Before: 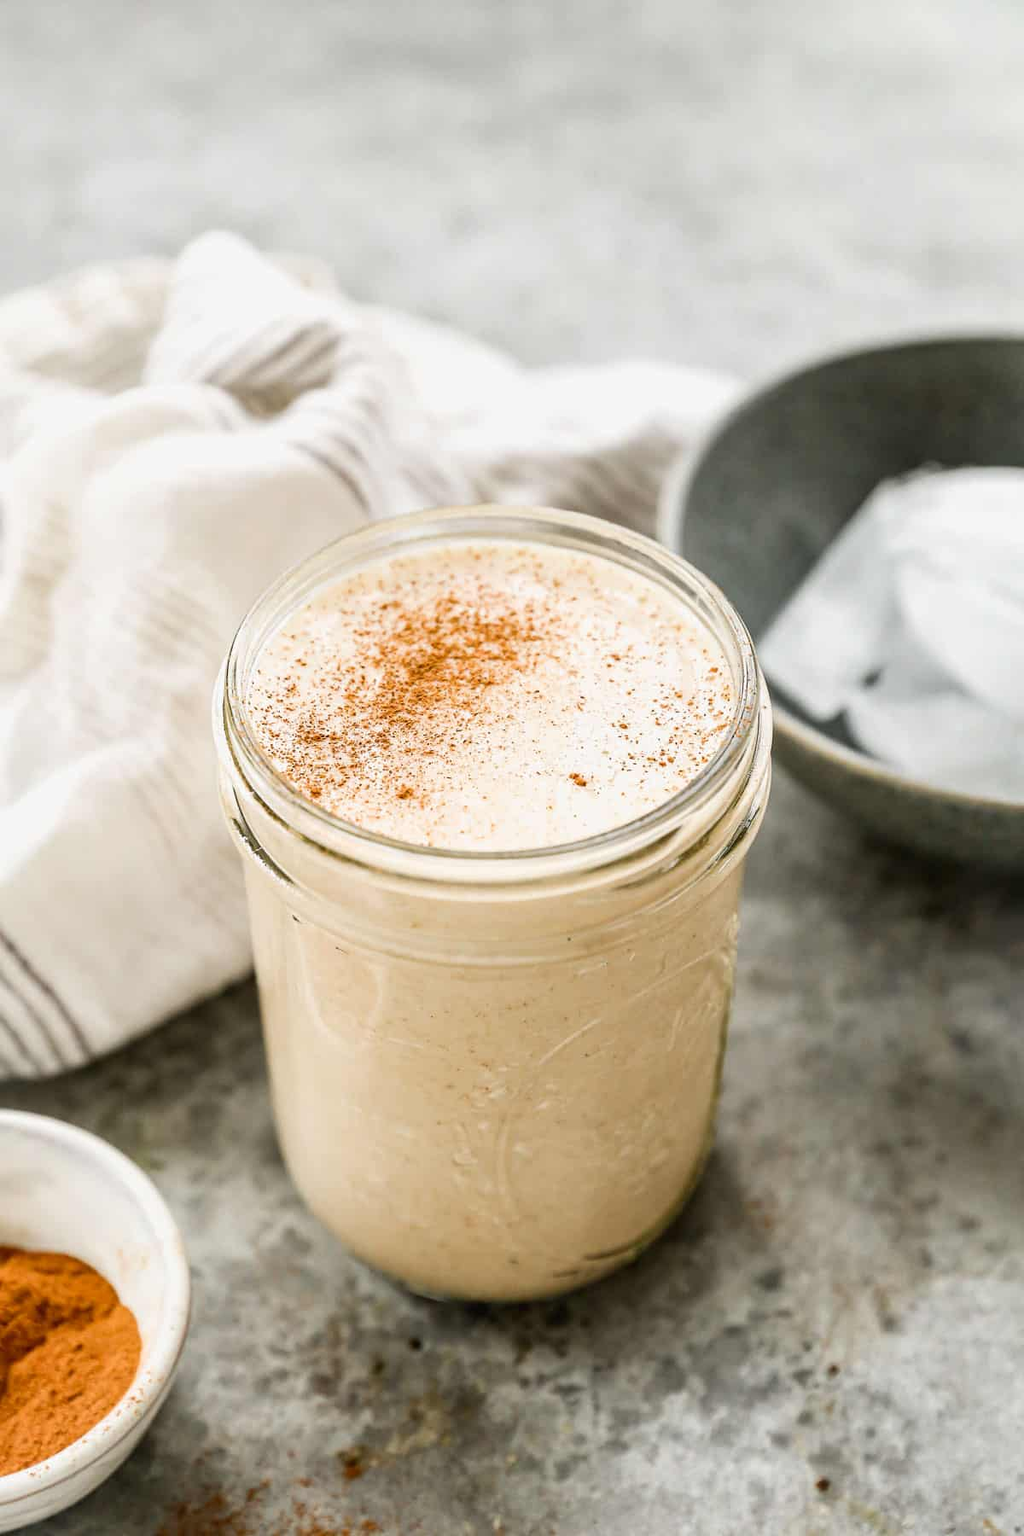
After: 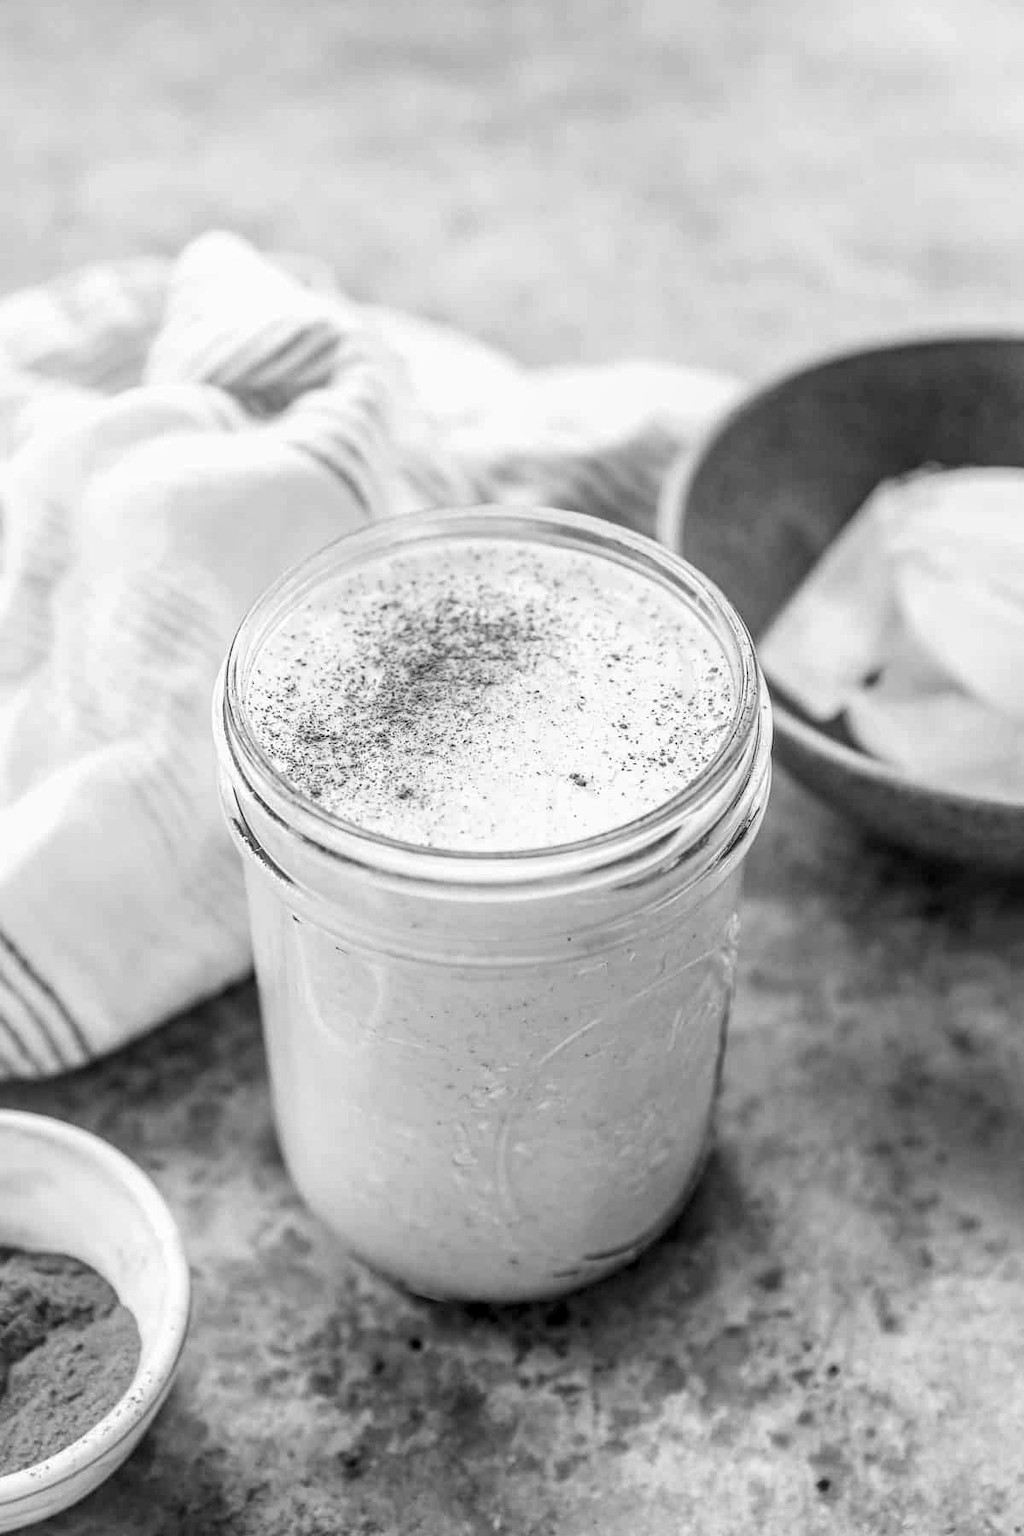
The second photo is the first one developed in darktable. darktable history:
monochrome: on, module defaults
local contrast: on, module defaults
color balance rgb: perceptual saturation grading › global saturation 20%, perceptual saturation grading › highlights -25%, perceptual saturation grading › shadows 25%, global vibrance 50%
